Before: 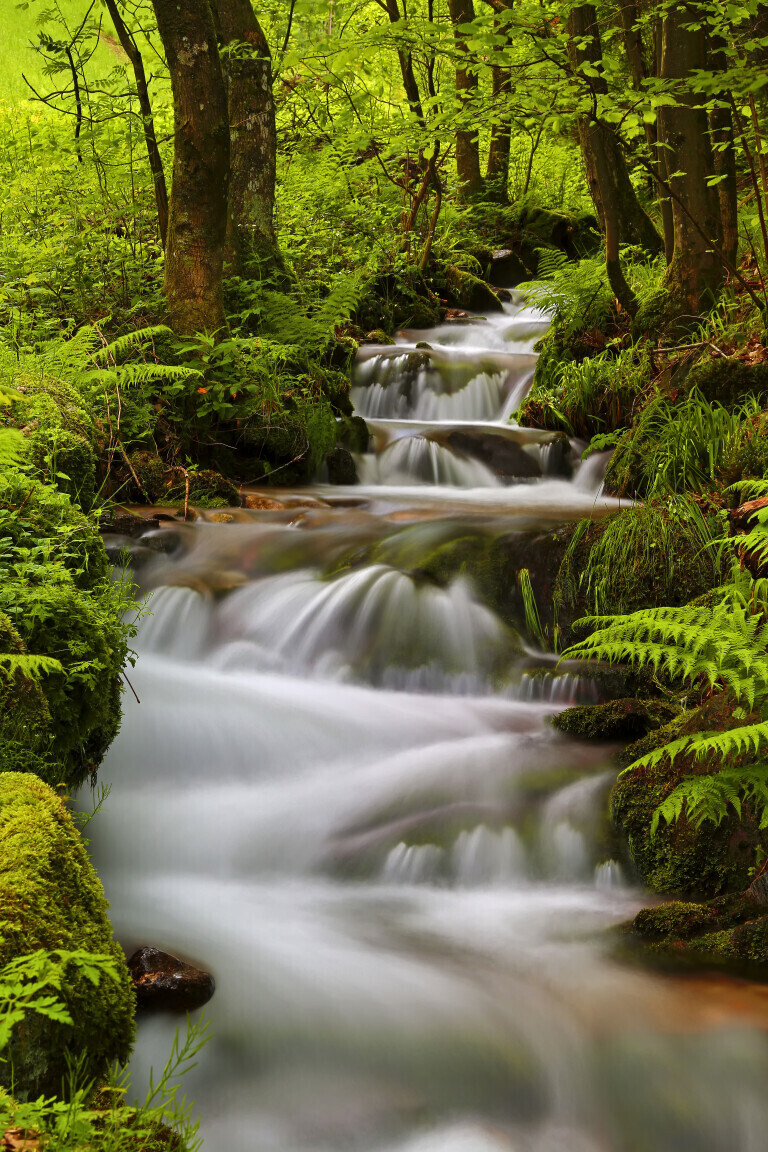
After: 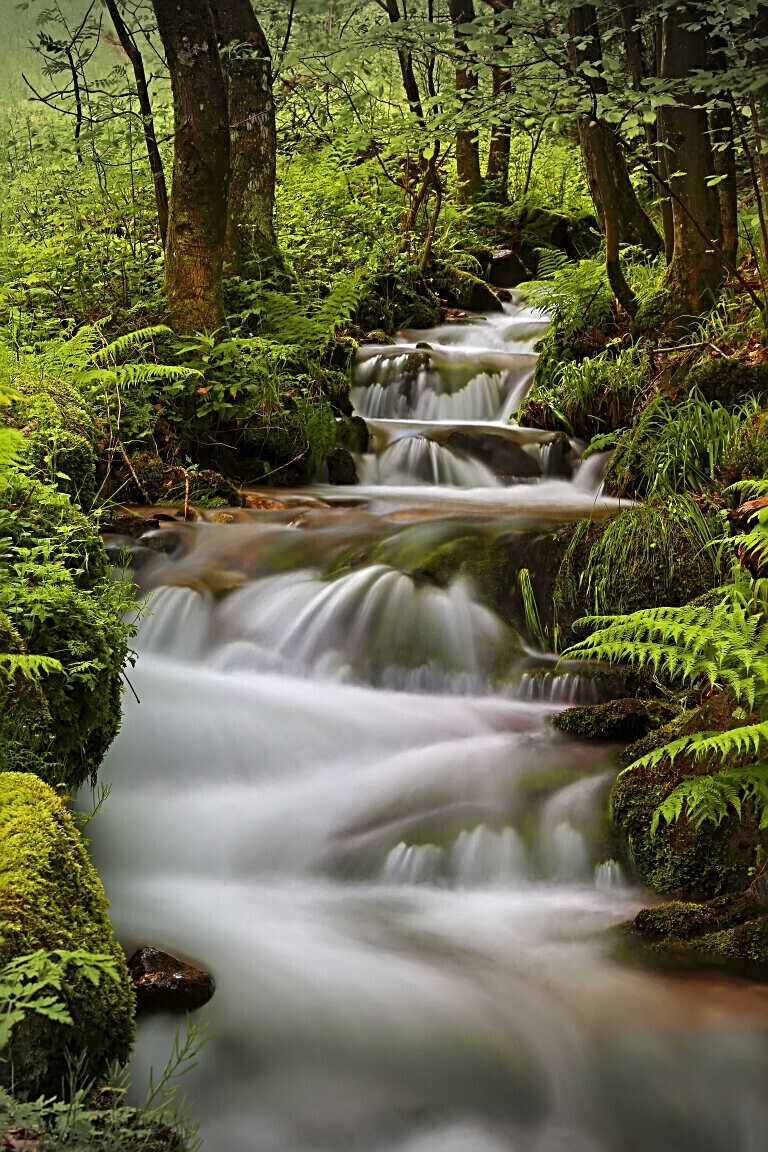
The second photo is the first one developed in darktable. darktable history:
vignetting: fall-off start 100.87%, width/height ratio 1.308
sharpen: radius 3.126
